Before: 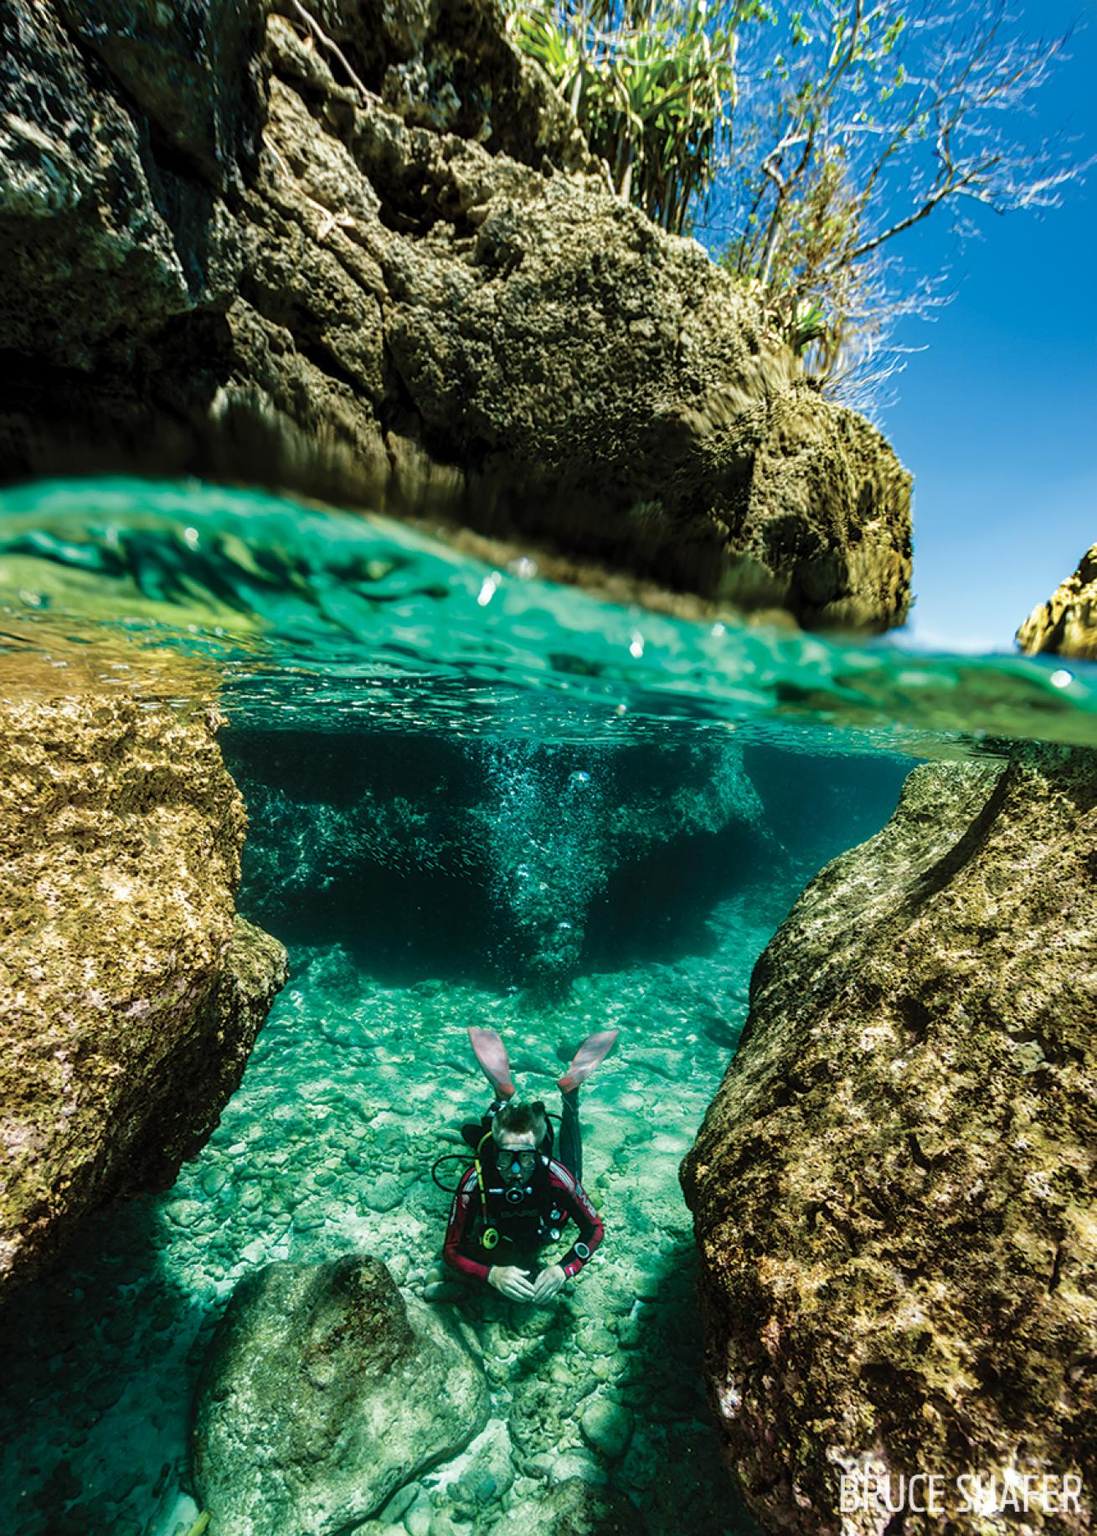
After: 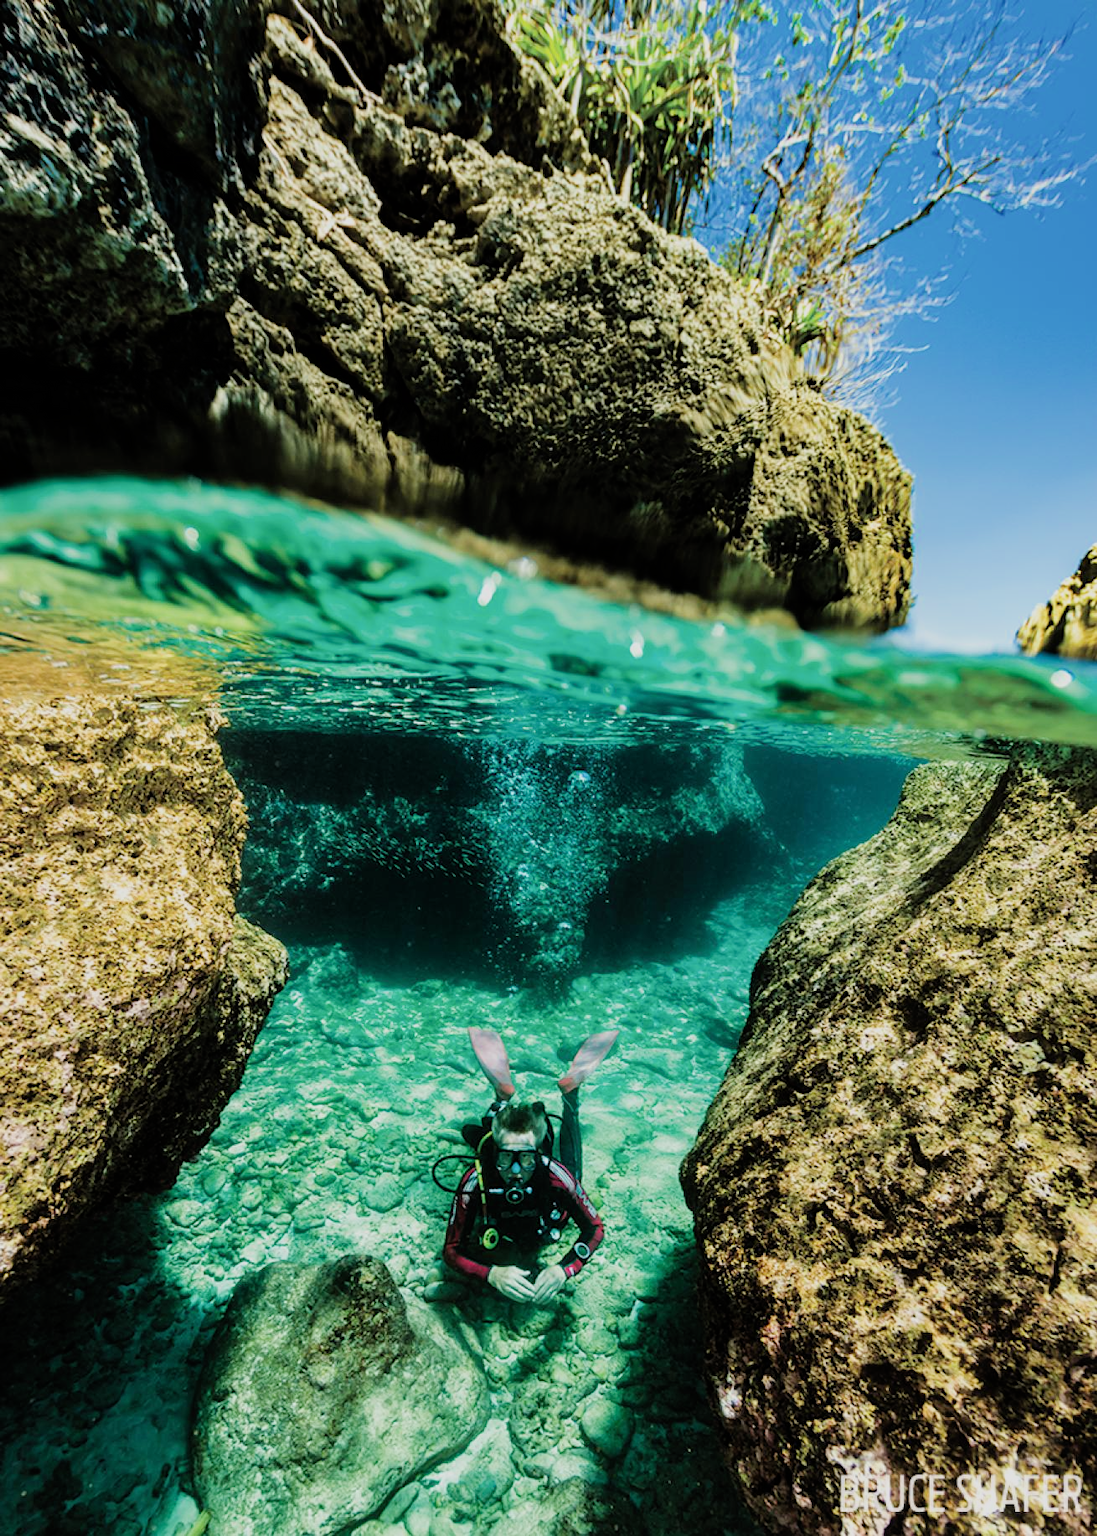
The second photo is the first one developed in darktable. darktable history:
filmic rgb: black relative exposure -7.49 EV, white relative exposure 4.87 EV, hardness 3.39
exposure: black level correction 0, exposure 0.499 EV, compensate highlight preservation false
